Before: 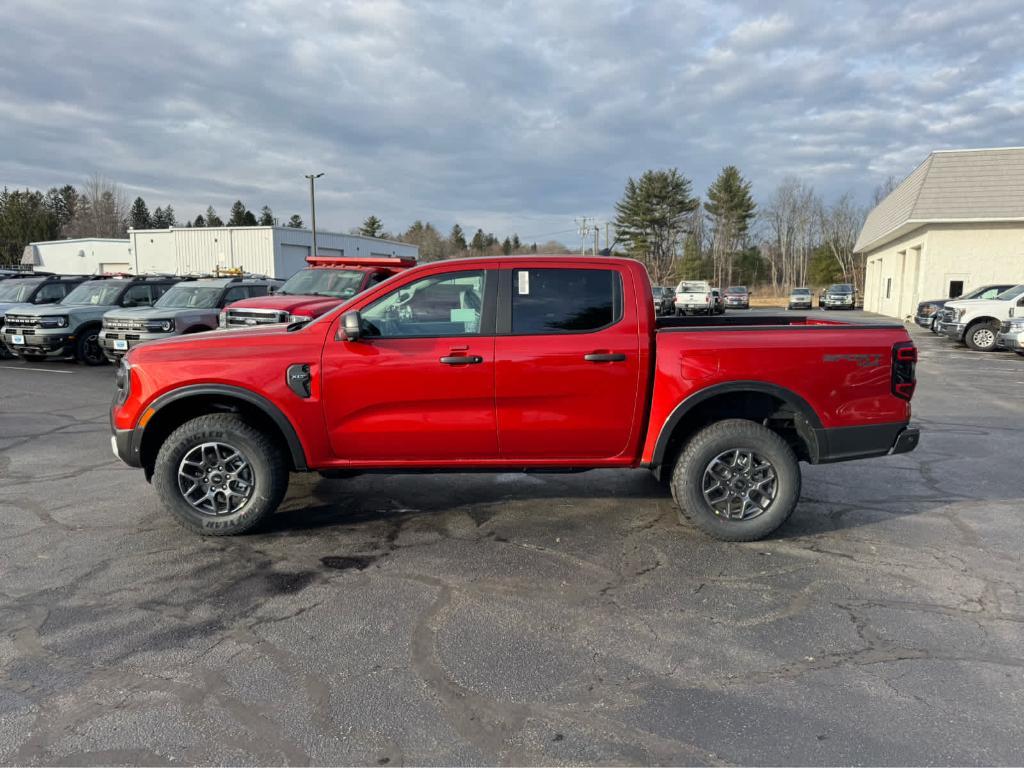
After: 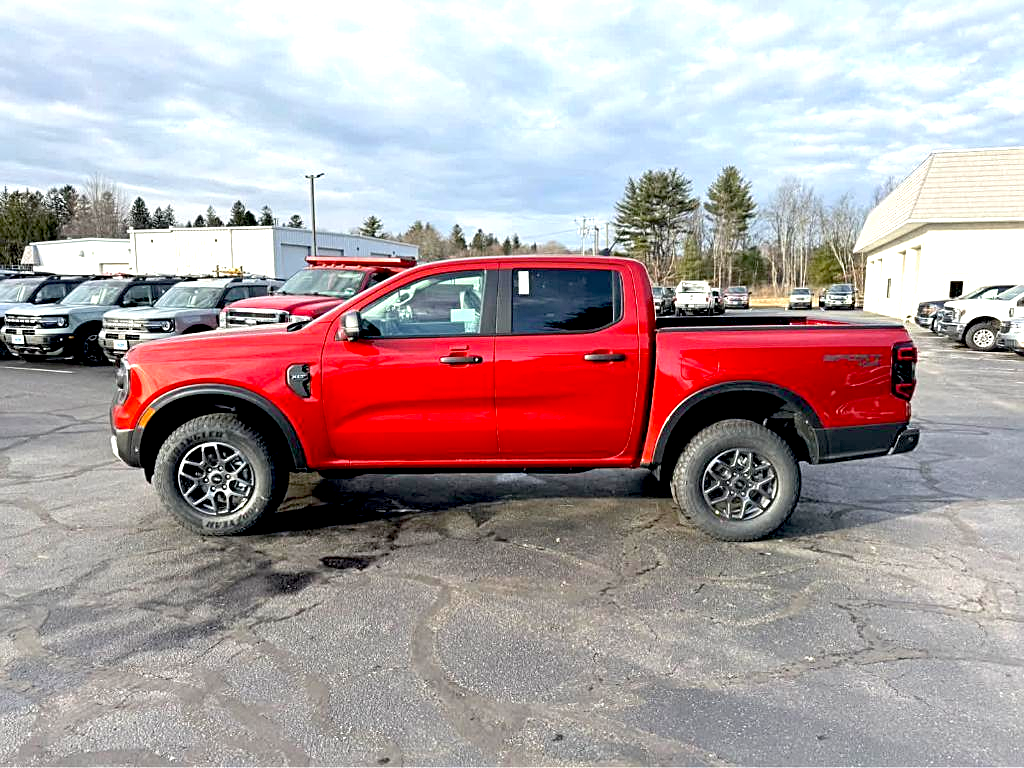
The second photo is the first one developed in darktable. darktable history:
exposure: black level correction 0.01, exposure 1 EV, compensate highlight preservation false
sharpen: on, module defaults
